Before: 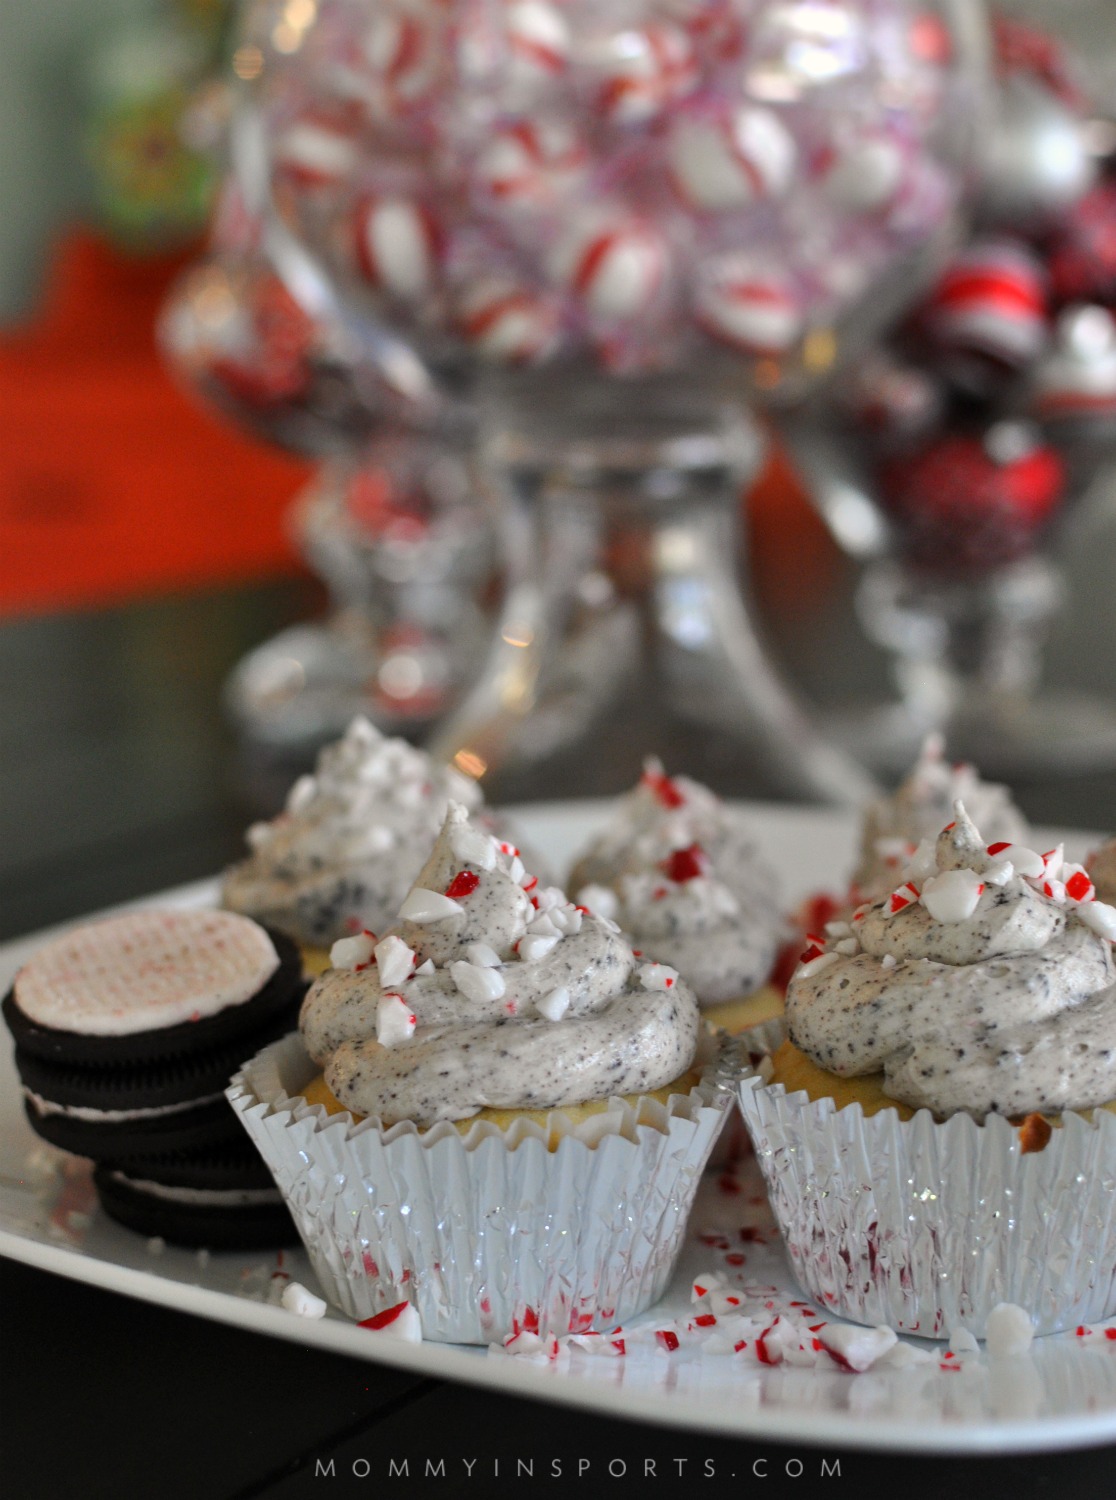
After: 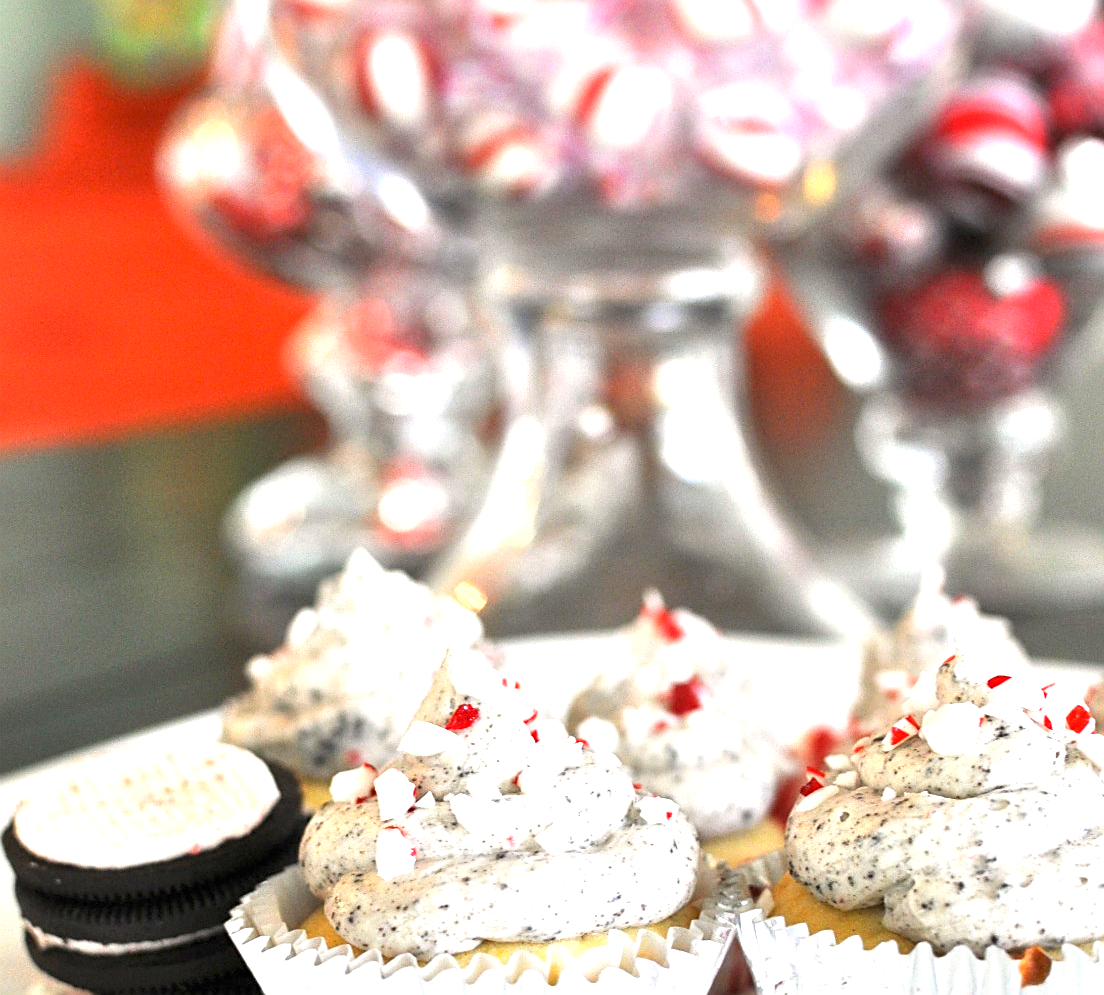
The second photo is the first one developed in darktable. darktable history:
crop: top 11.17%, bottom 22.49%
exposure: black level correction 0, exposure 1.875 EV, compensate highlight preservation false
sharpen: on, module defaults
